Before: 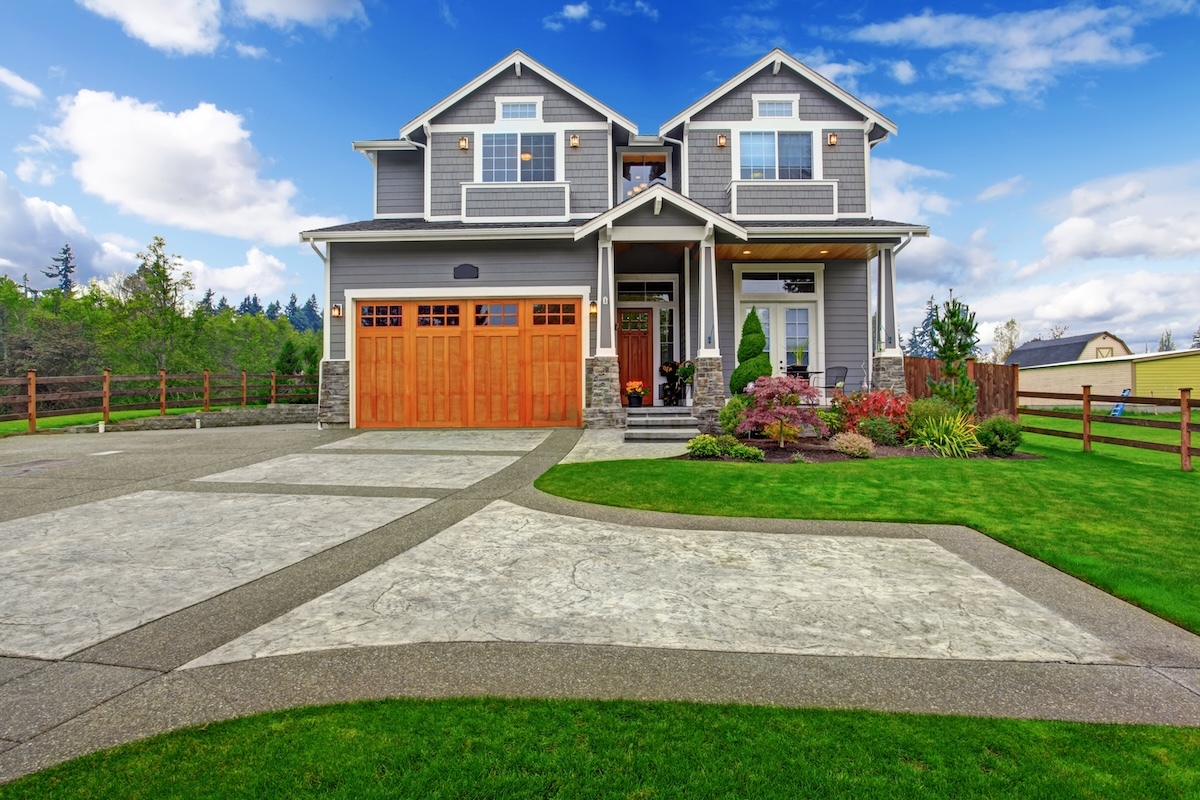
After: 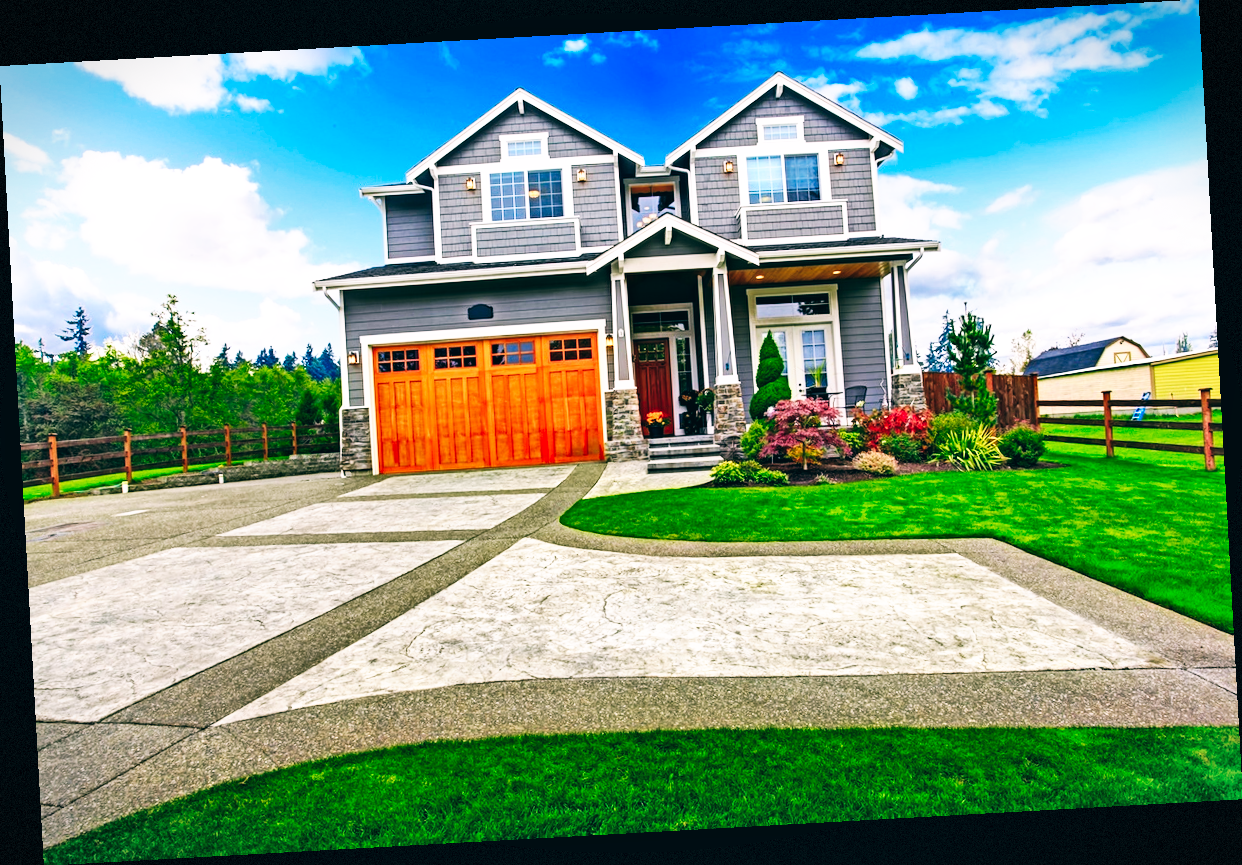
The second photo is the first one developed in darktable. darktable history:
vignetting: fall-off start 100%, brightness -0.406, saturation -0.3, width/height ratio 1.324, dithering 8-bit output, unbound false
rotate and perspective: rotation -3.18°, automatic cropping off
base curve: curves: ch0 [(0, 0) (0.007, 0.004) (0.027, 0.03) (0.046, 0.07) (0.207, 0.54) (0.442, 0.872) (0.673, 0.972) (1, 1)], preserve colors none
color balance: lift [1.016, 0.983, 1, 1.017], gamma [0.78, 1.018, 1.043, 0.957], gain [0.786, 1.063, 0.937, 1.017], input saturation 118.26%, contrast 13.43%, contrast fulcrum 21.62%, output saturation 82.76%
exposure: black level correction 0, exposure 0.3 EV, compensate highlight preservation false
haze removal: compatibility mode true, adaptive false
shadows and highlights: soften with gaussian
